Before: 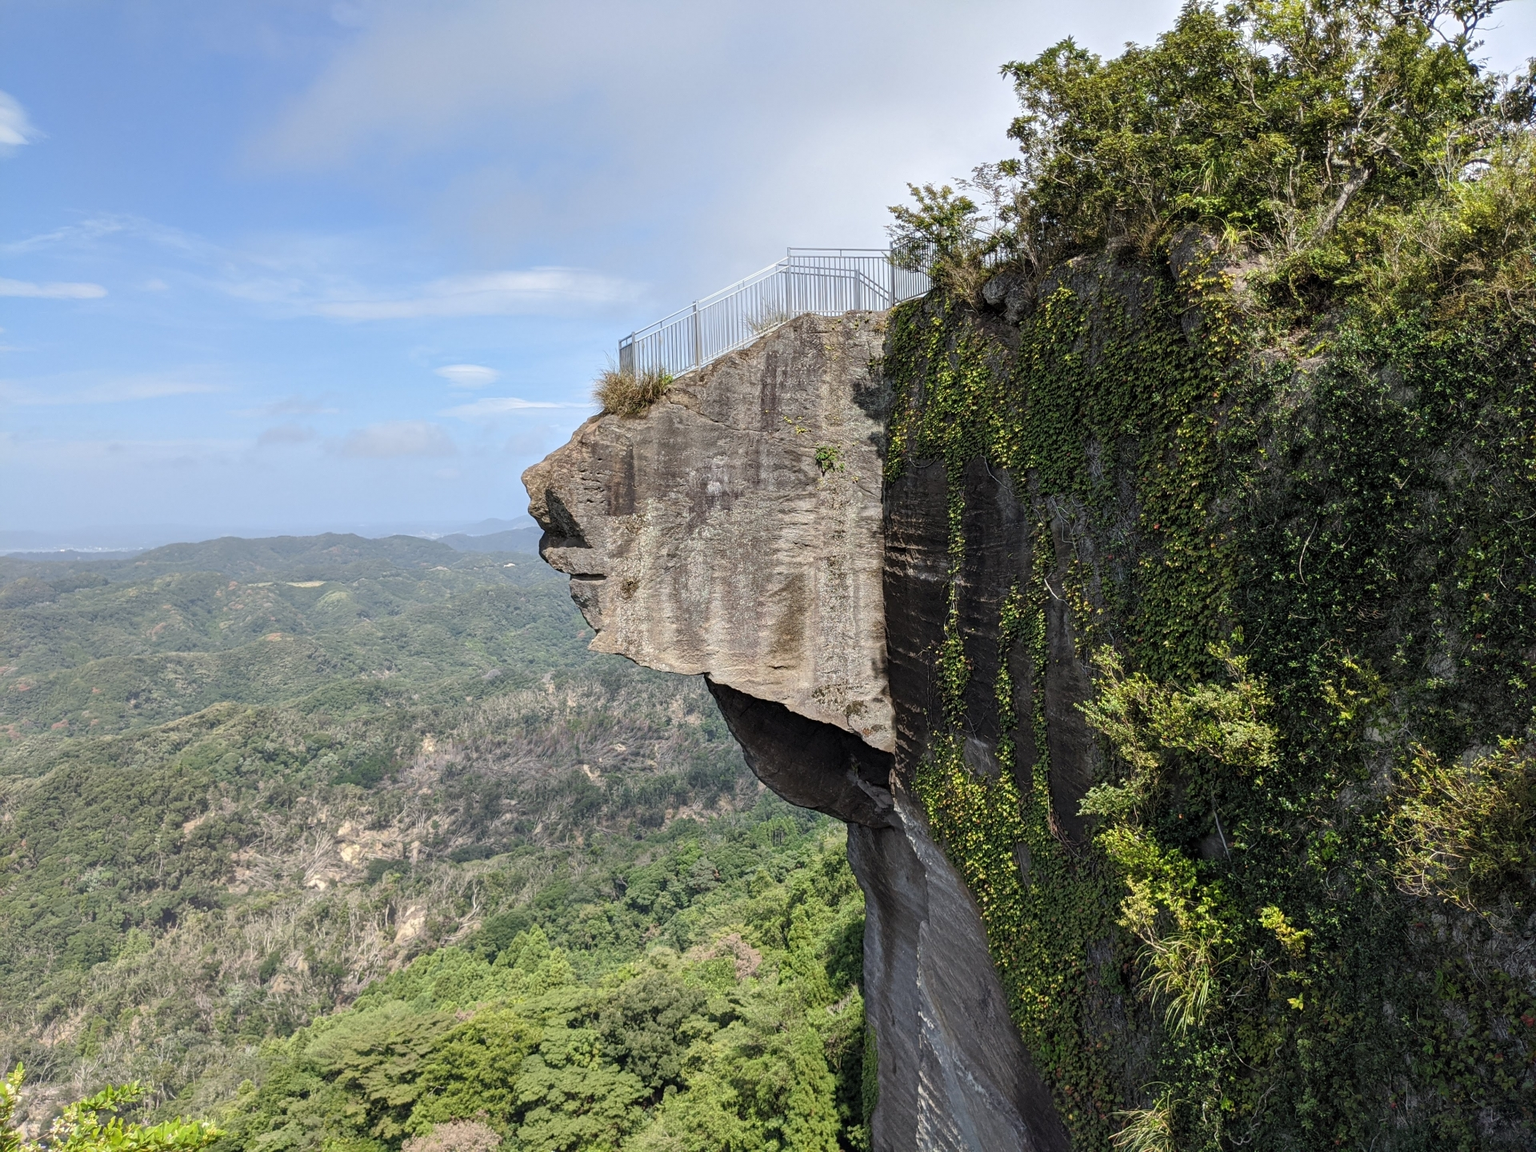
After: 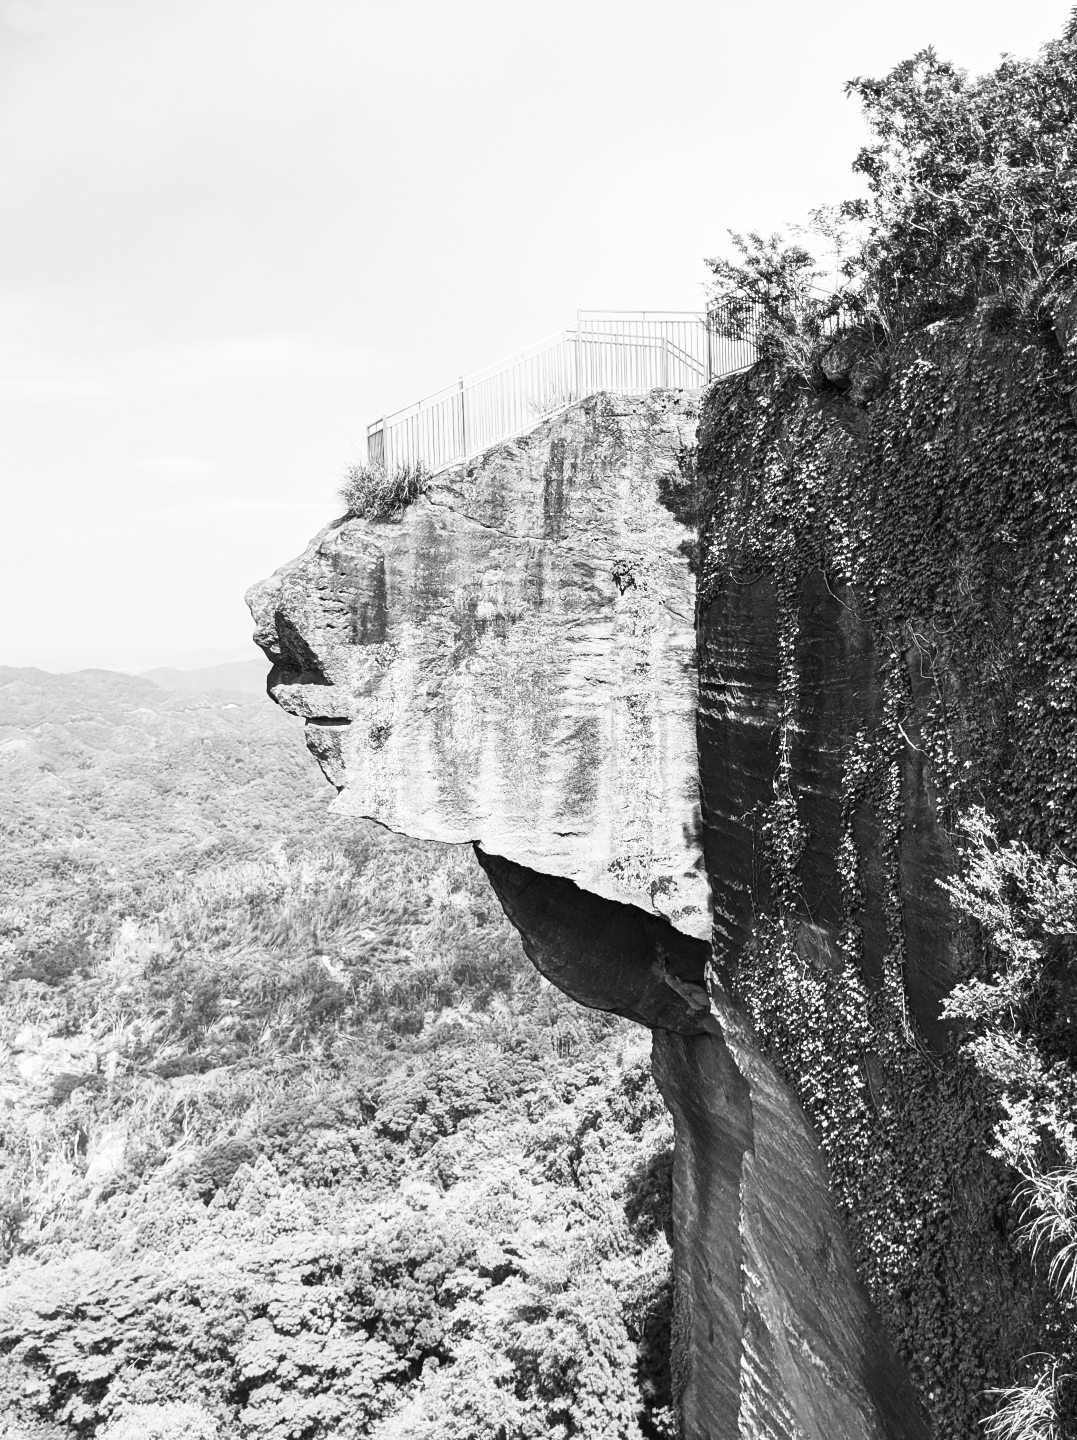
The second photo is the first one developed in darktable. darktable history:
crop: left 21.227%, right 22.667%
contrast brightness saturation: contrast 0.523, brightness 0.459, saturation -0.988
